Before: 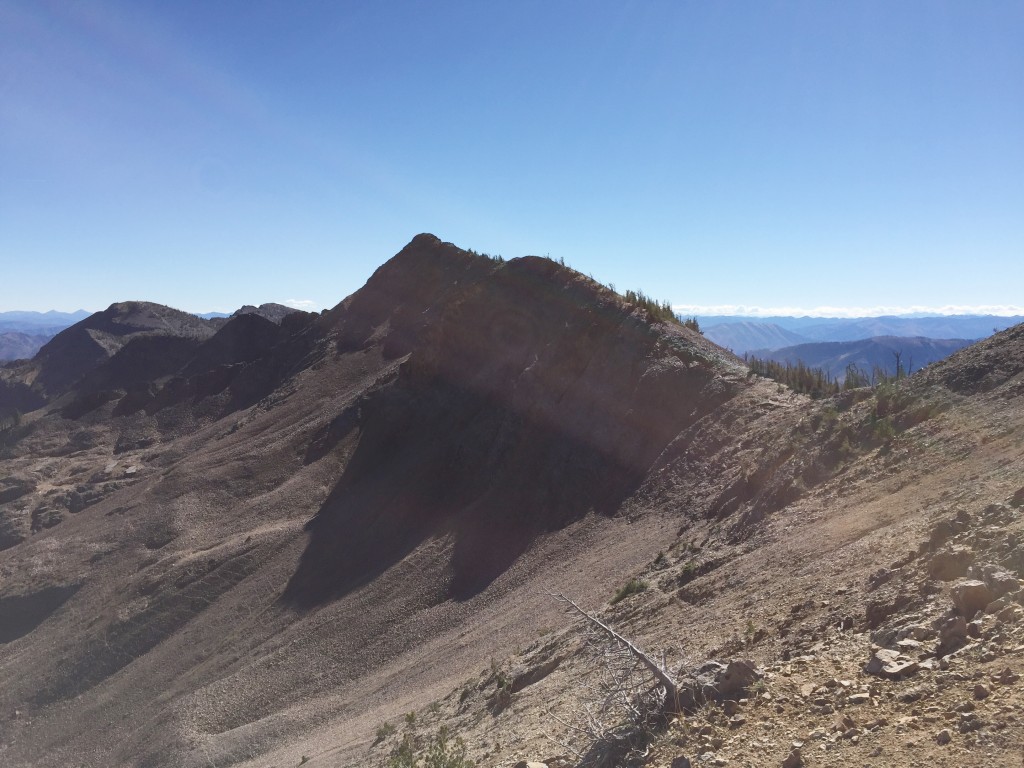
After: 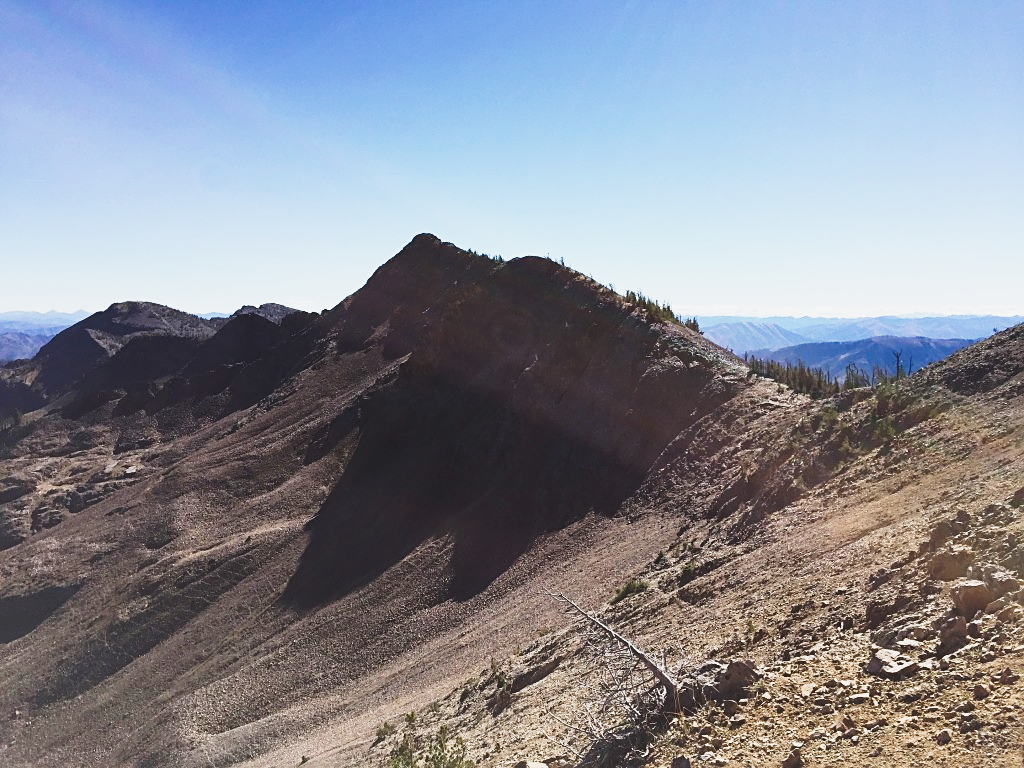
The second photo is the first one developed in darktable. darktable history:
sharpen: on, module defaults
tone curve: curves: ch0 [(0, 0.031) (0.145, 0.106) (0.319, 0.269) (0.495, 0.544) (0.707, 0.833) (0.859, 0.931) (1, 0.967)]; ch1 [(0, 0) (0.279, 0.218) (0.424, 0.411) (0.495, 0.504) (0.538, 0.55) (0.578, 0.595) (0.707, 0.778) (1, 1)]; ch2 [(0, 0) (0.125, 0.089) (0.353, 0.329) (0.436, 0.432) (0.552, 0.554) (0.615, 0.674) (1, 1)], preserve colors none
